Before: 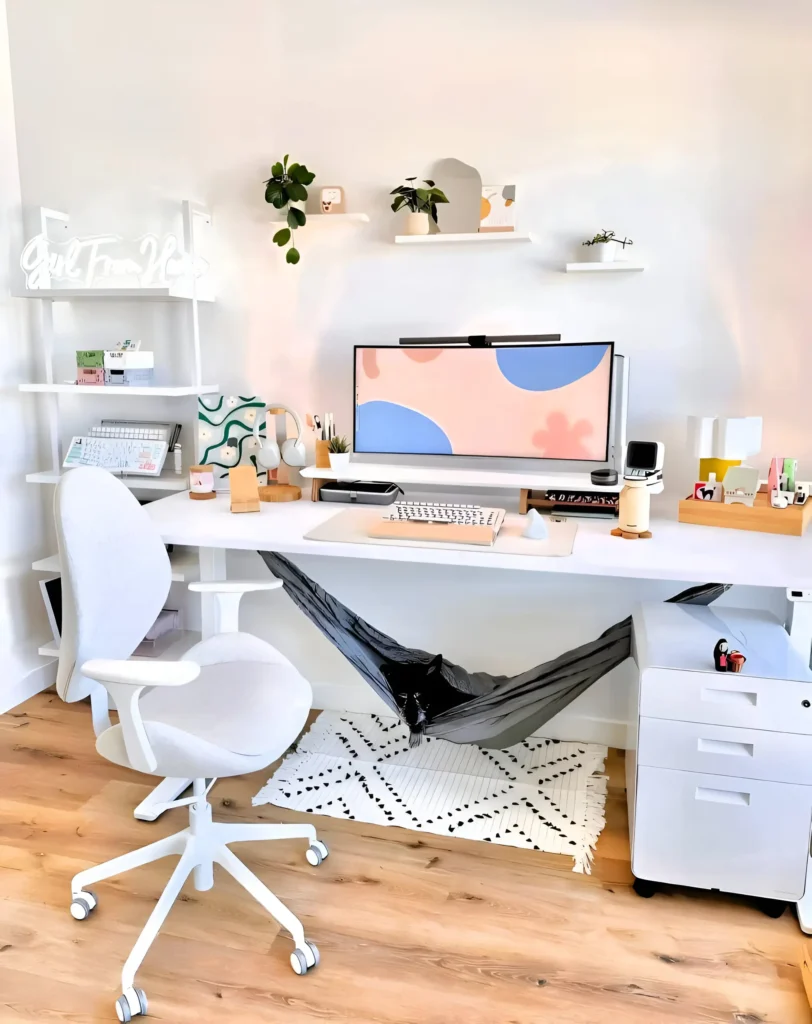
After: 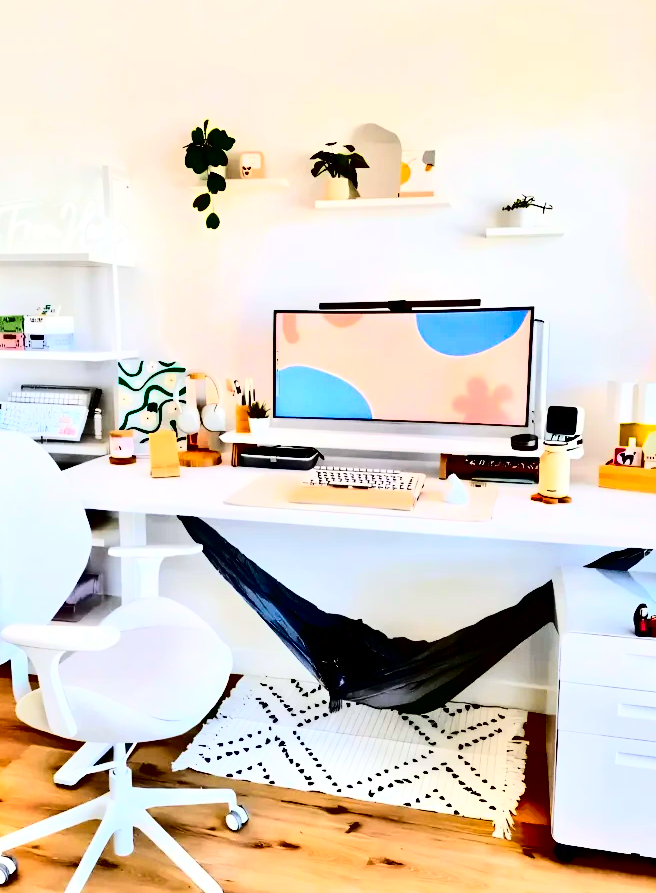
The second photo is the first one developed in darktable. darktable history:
crop: left 9.965%, top 3.486%, right 9.169%, bottom 9.249%
contrast brightness saturation: contrast 0.768, brightness -0.998, saturation 0.982
